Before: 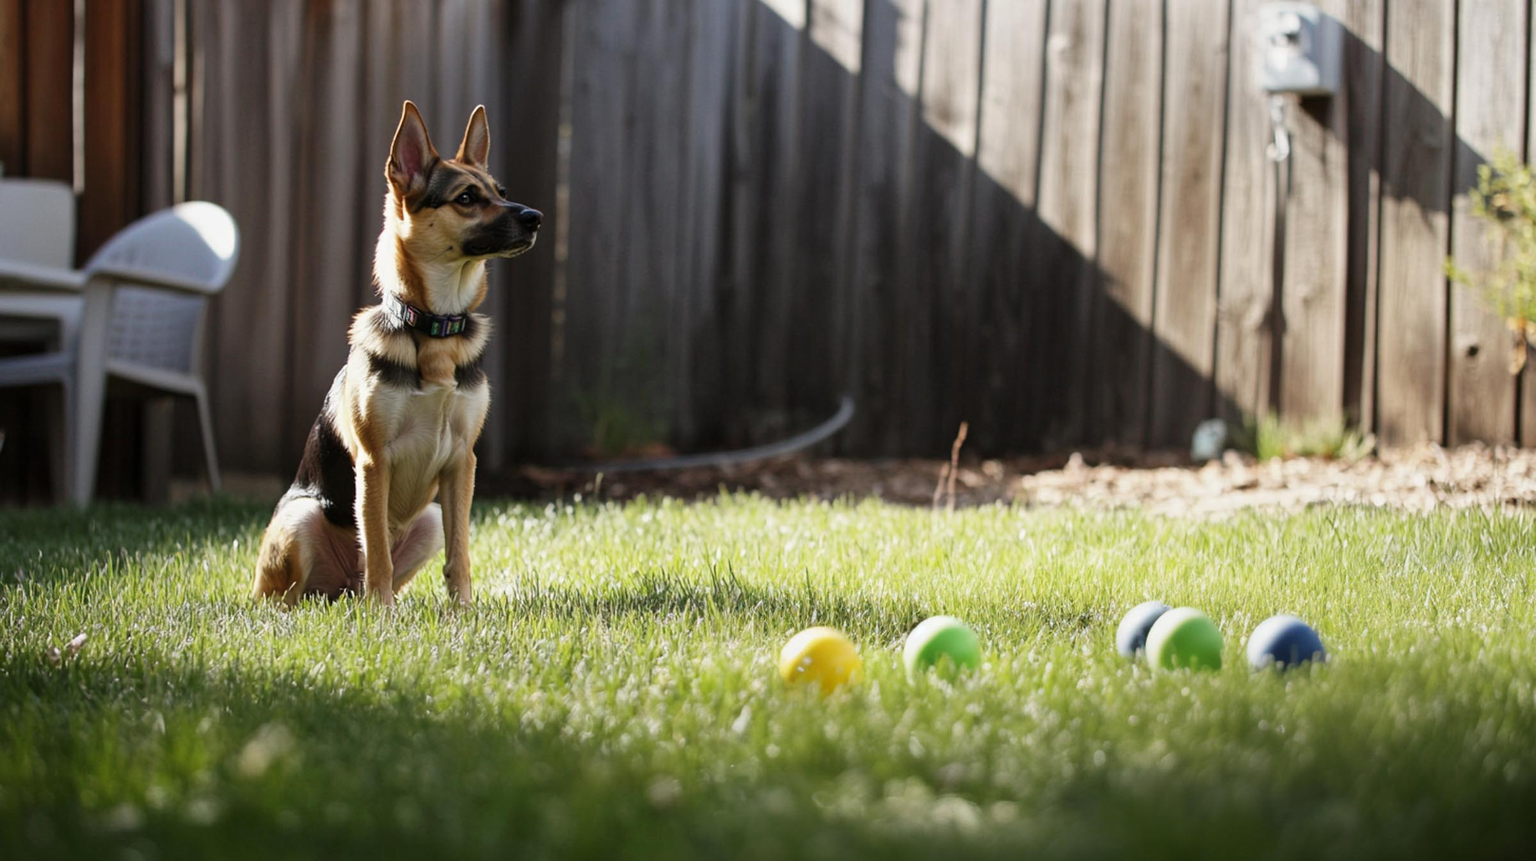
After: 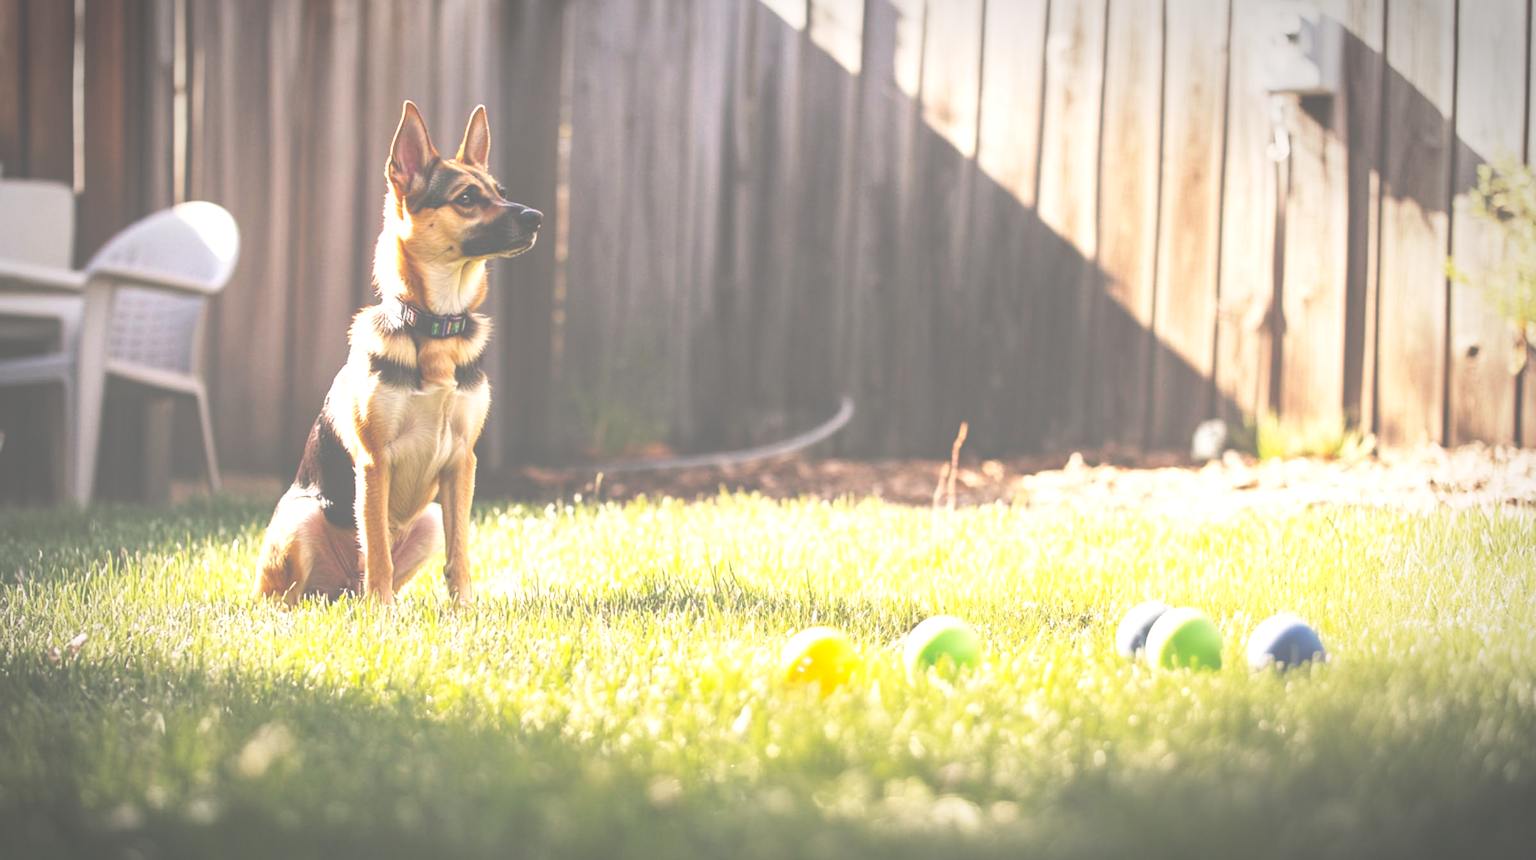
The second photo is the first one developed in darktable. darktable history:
color balance rgb: perceptual saturation grading › global saturation 30%, global vibrance 10%
white balance: red 1.127, blue 0.943
base curve: curves: ch0 [(0, 0) (0.028, 0.03) (0.121, 0.232) (0.46, 0.748) (0.859, 0.968) (1, 1)], preserve colors none
vignetting: automatic ratio true
local contrast: on, module defaults
exposure: black level correction -0.071, exposure 0.5 EV, compensate highlight preservation false
